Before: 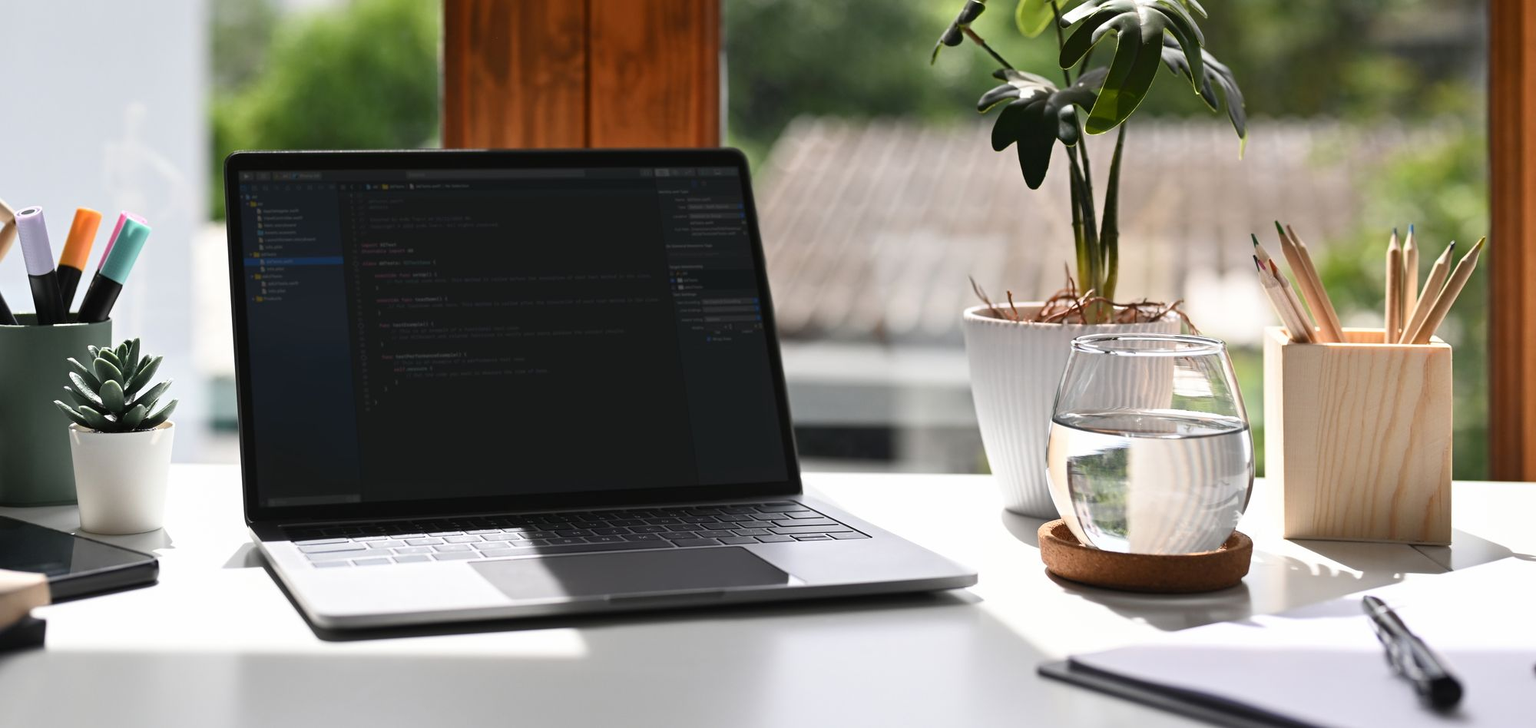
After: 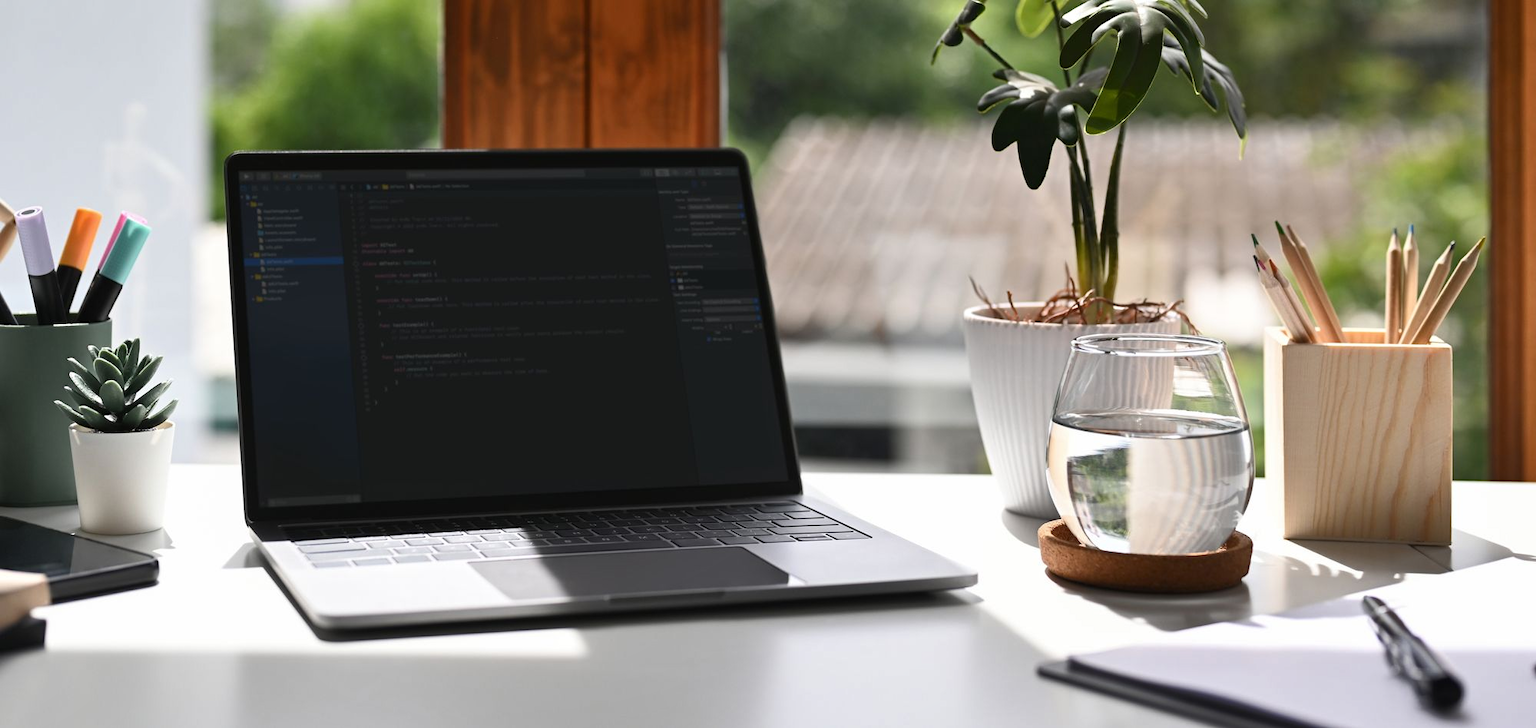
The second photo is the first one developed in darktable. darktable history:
shadows and highlights: radius 337.17, shadows 29.01, soften with gaussian
tone equalizer: on, module defaults
